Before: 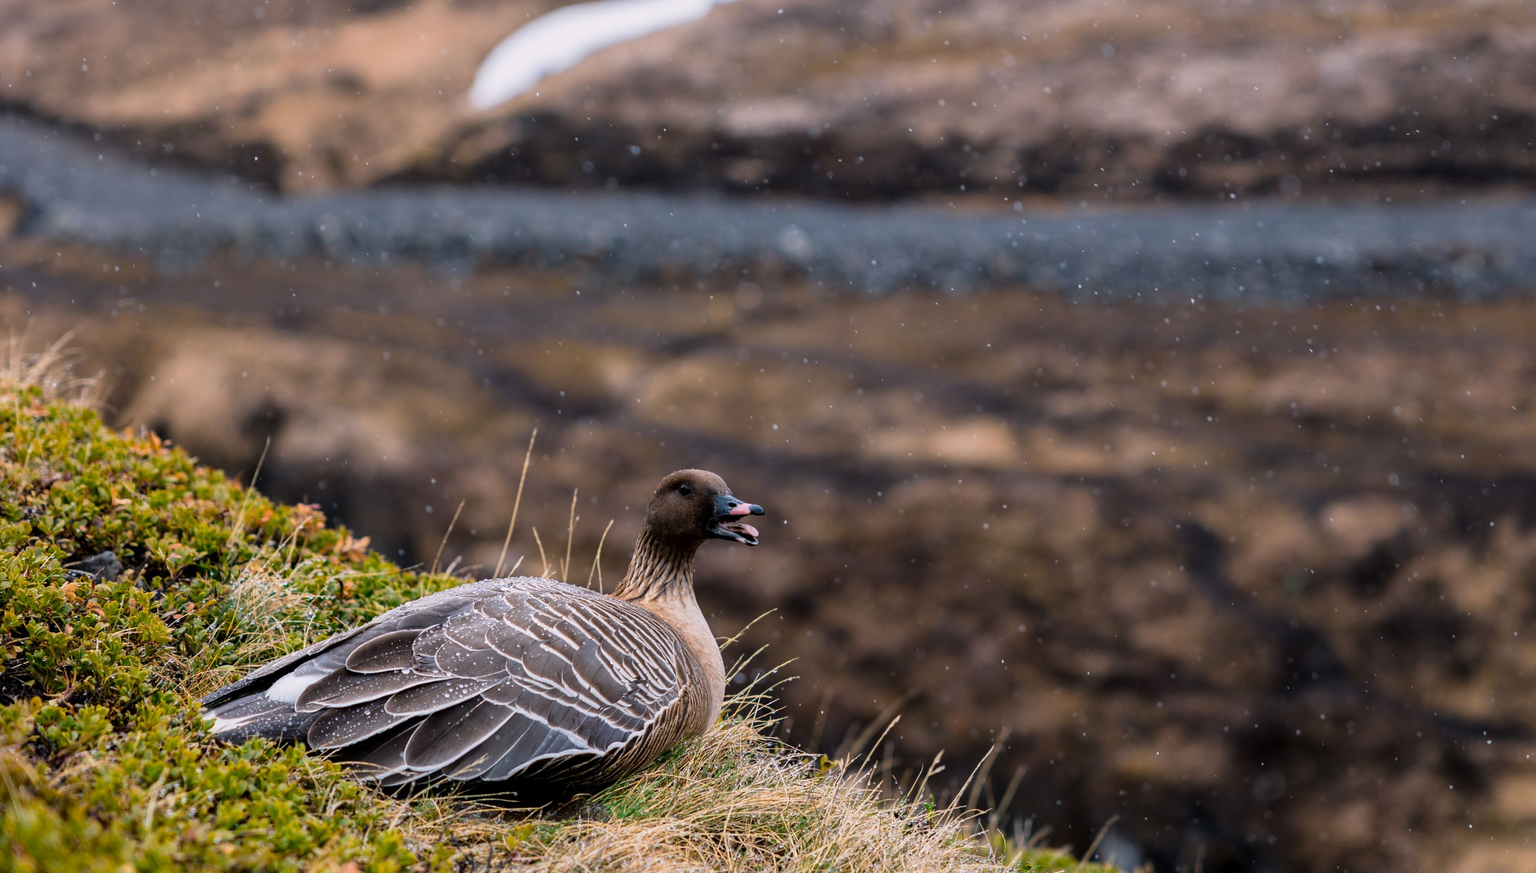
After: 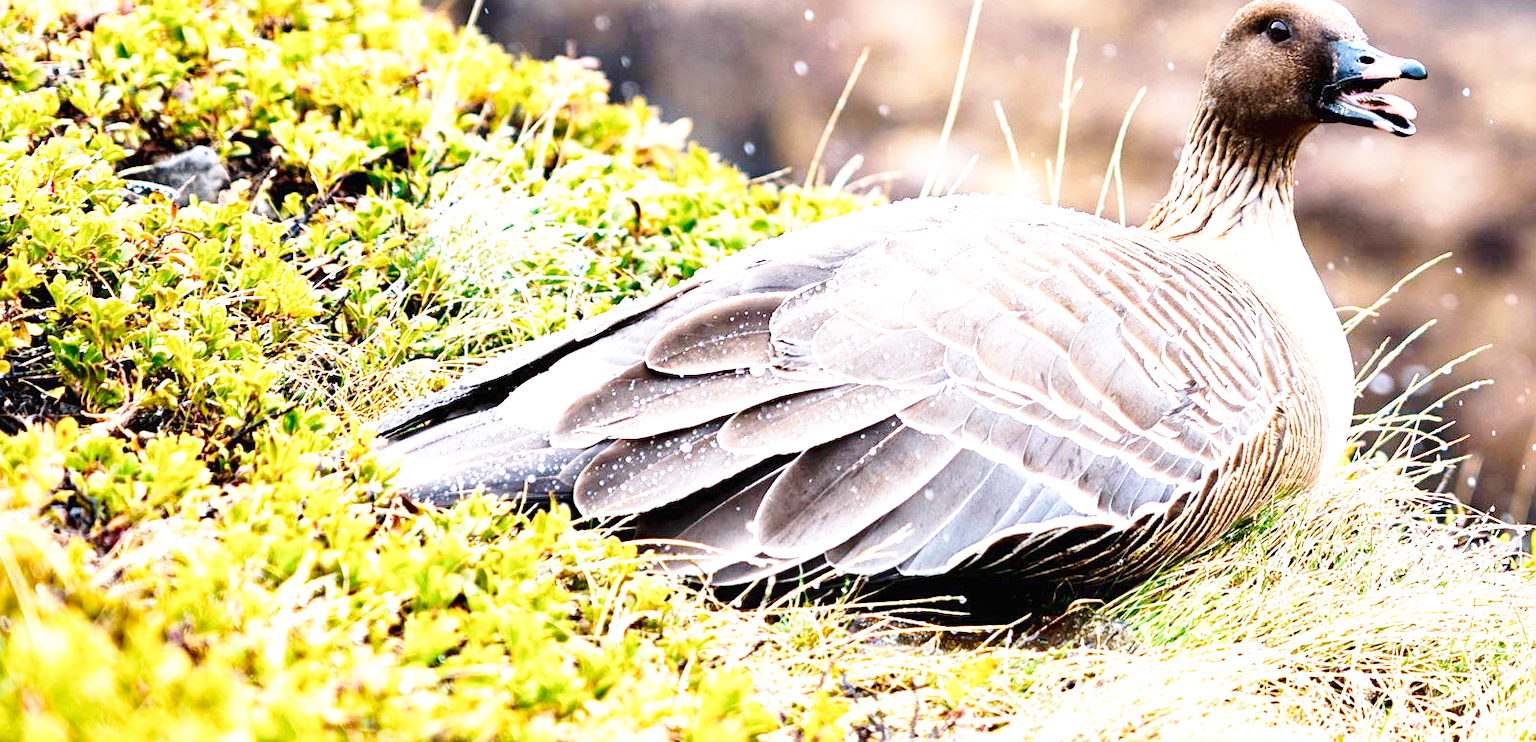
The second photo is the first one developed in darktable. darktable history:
crop and rotate: top 54.207%, right 46.432%, bottom 0.219%
base curve: curves: ch0 [(0, 0) (0.028, 0.03) (0.121, 0.232) (0.46, 0.748) (0.859, 0.968) (1, 1)], preserve colors none
exposure: black level correction 0, exposure 2.112 EV, compensate highlight preservation false
sharpen: amount 0.2
